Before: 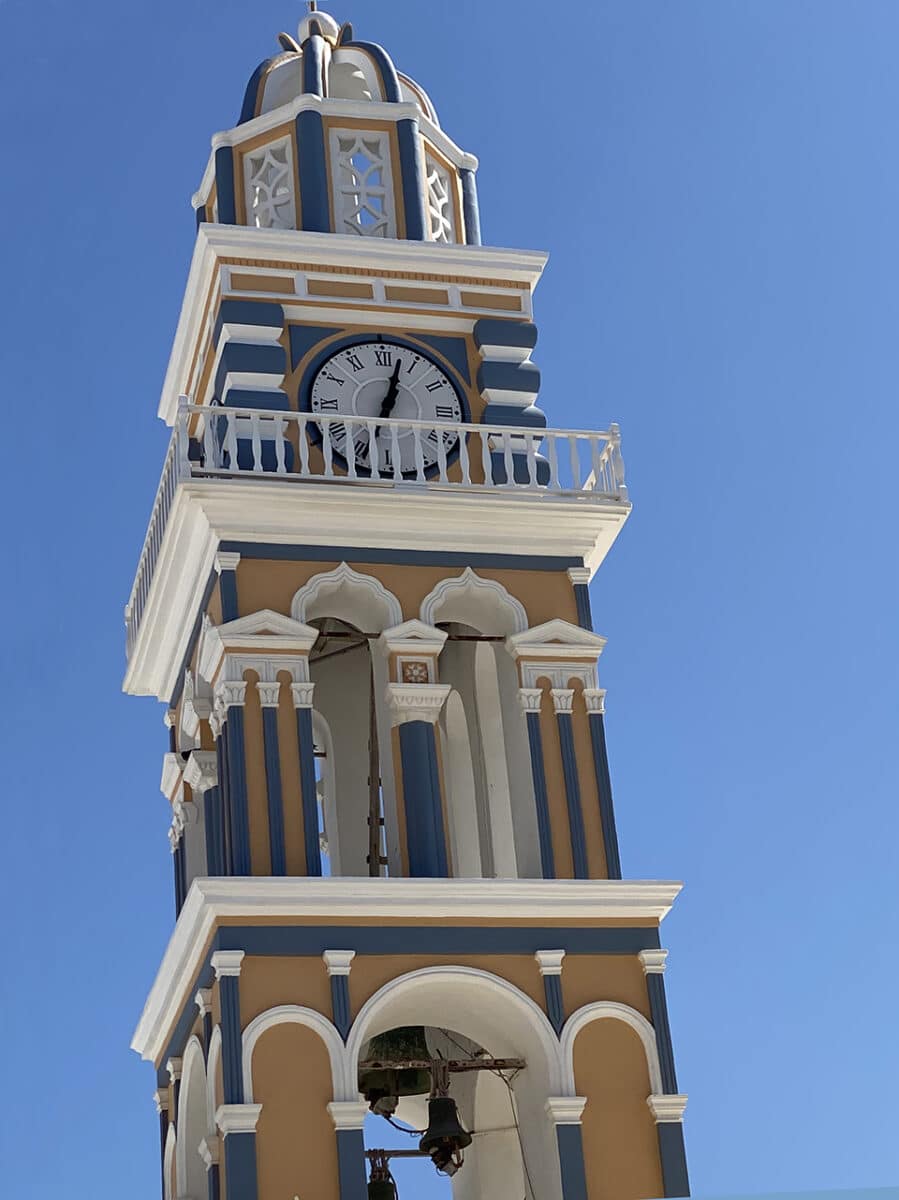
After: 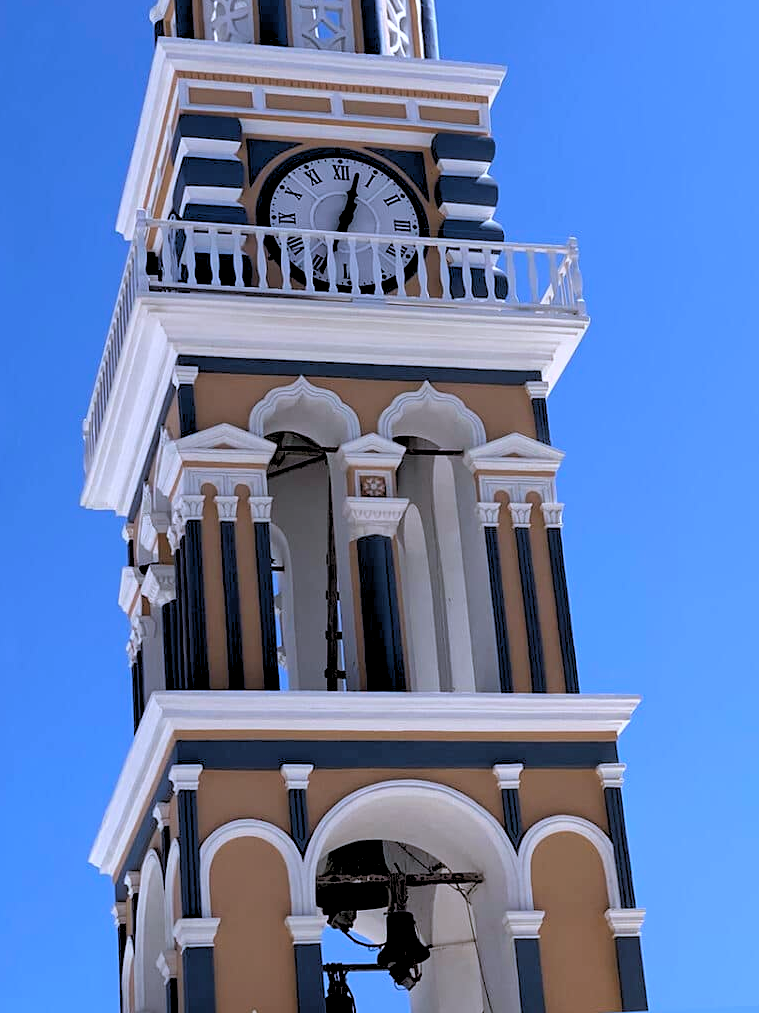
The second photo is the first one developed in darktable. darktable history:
color calibration: illuminant as shot in camera, x 0.379, y 0.396, temperature 4138.76 K
rgb levels: levels [[0.029, 0.461, 0.922], [0, 0.5, 1], [0, 0.5, 1]]
crop and rotate: left 4.842%, top 15.51%, right 10.668%
